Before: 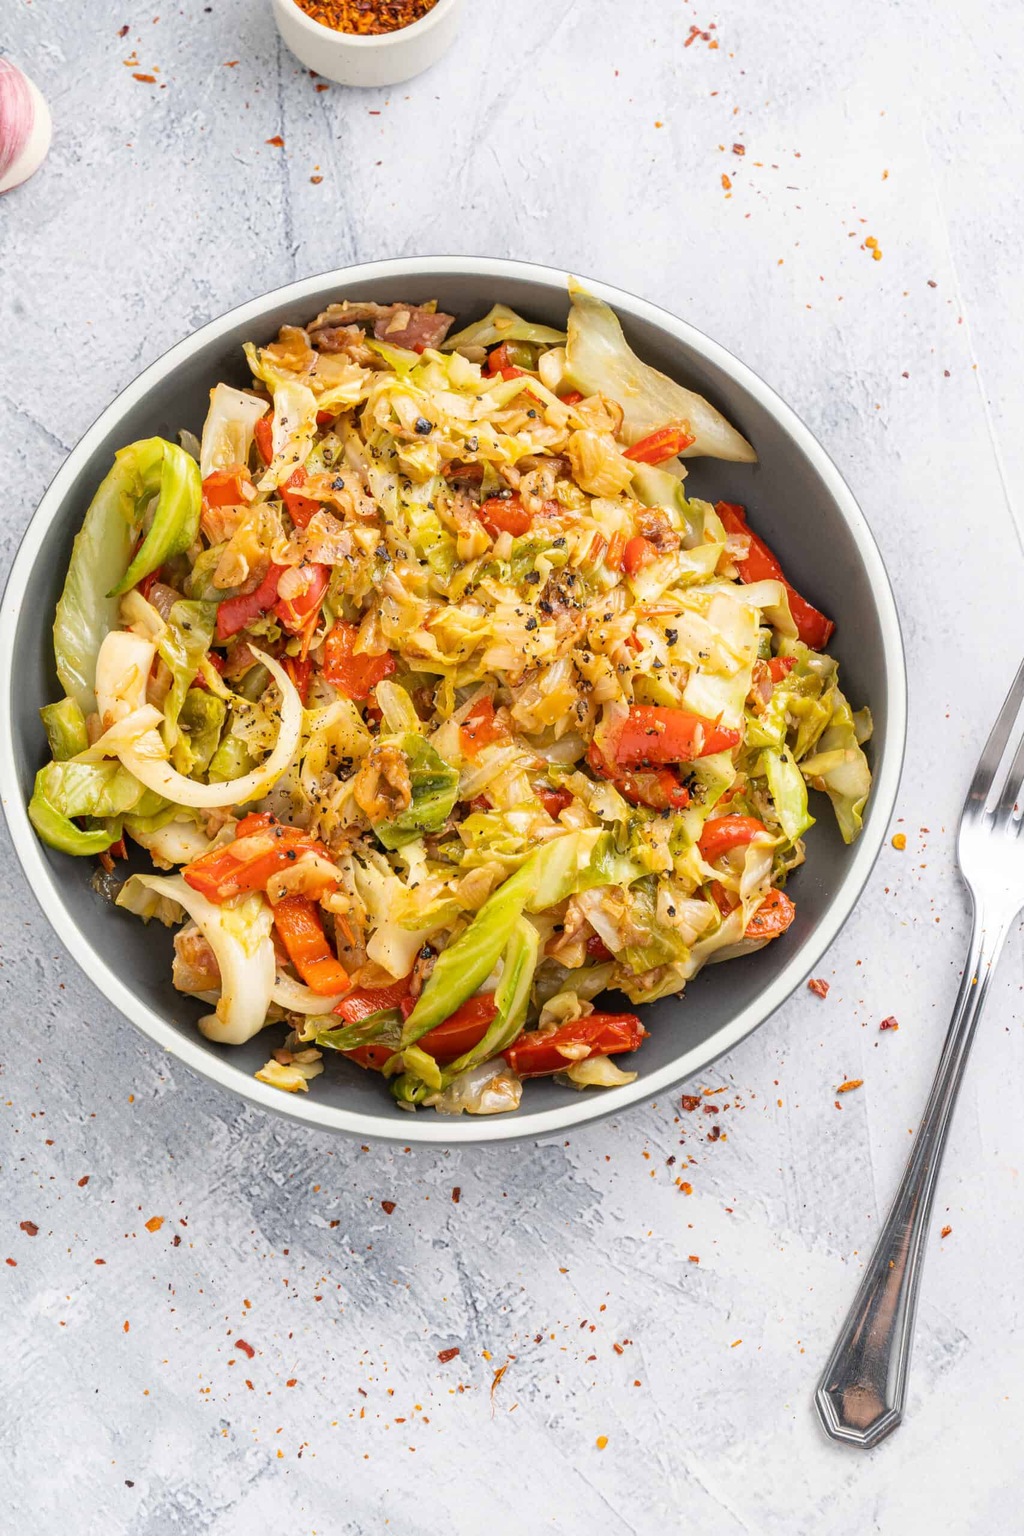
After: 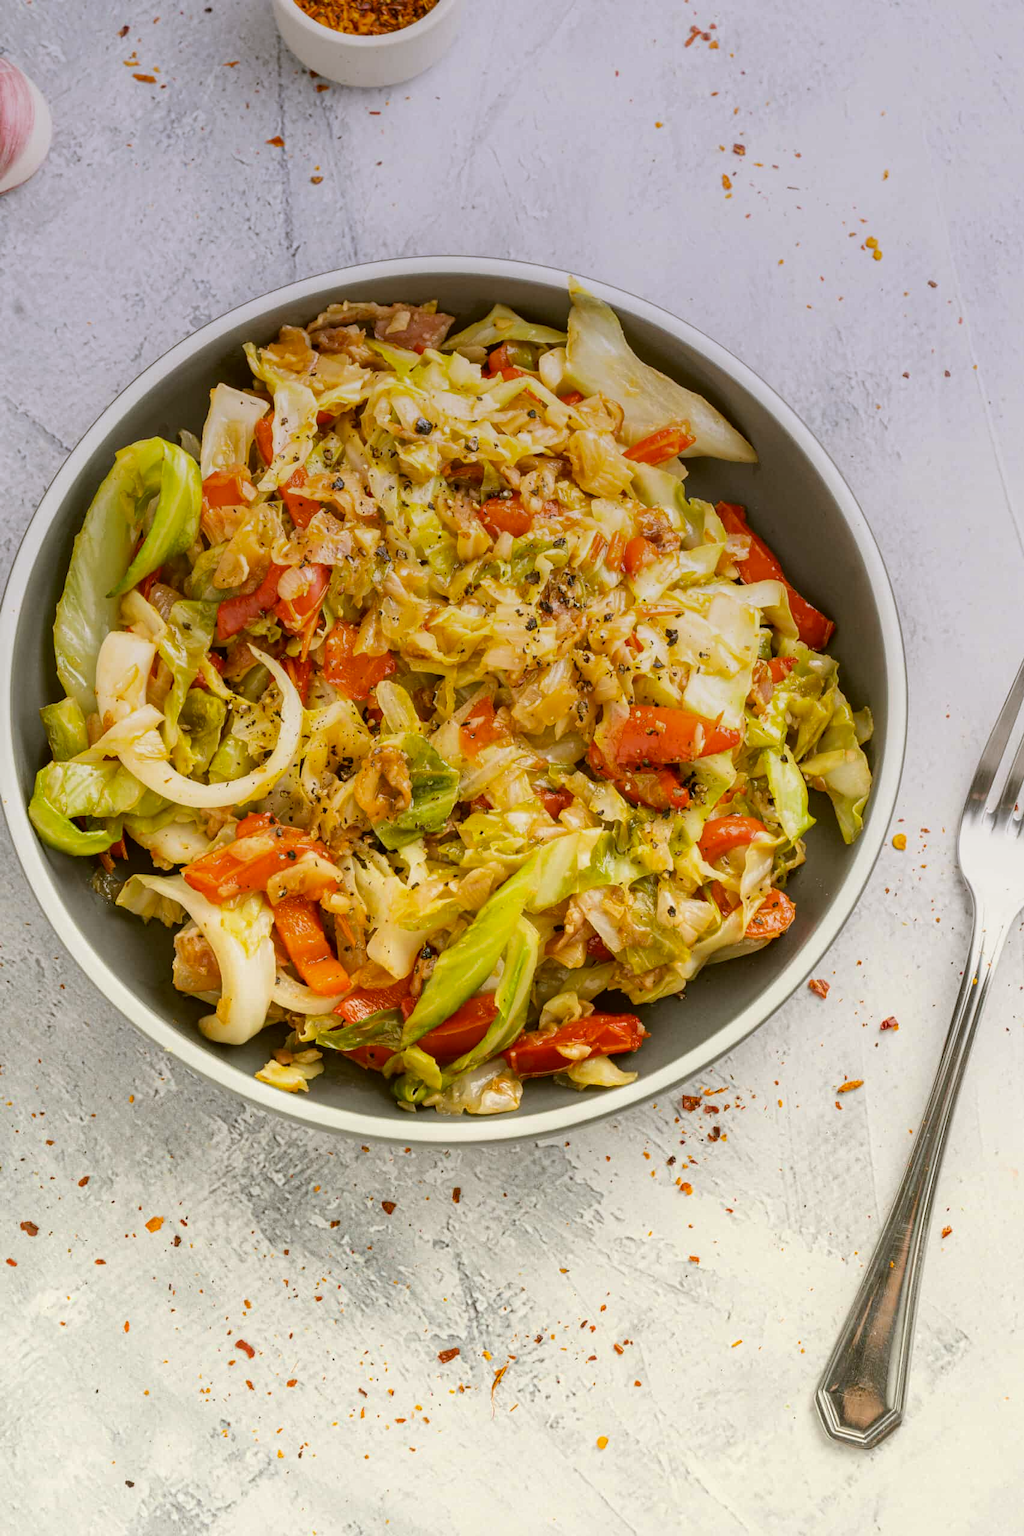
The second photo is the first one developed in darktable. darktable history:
graduated density: hue 238.83°, saturation 50%
color correction: highlights a* -1.43, highlights b* 10.12, shadows a* 0.395, shadows b* 19.35
